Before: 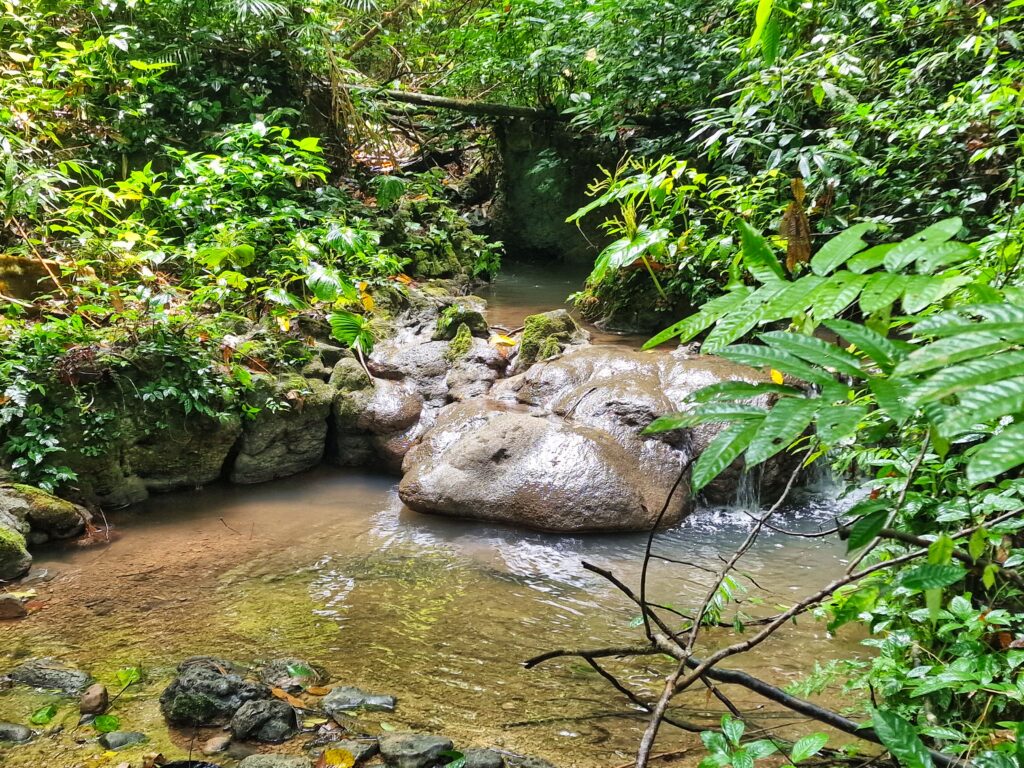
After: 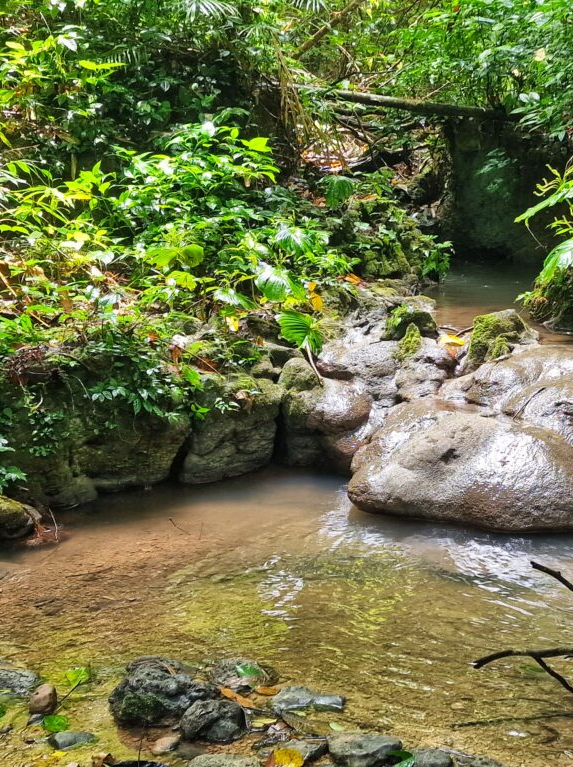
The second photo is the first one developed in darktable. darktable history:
crop: left 4.993%, right 38.972%
